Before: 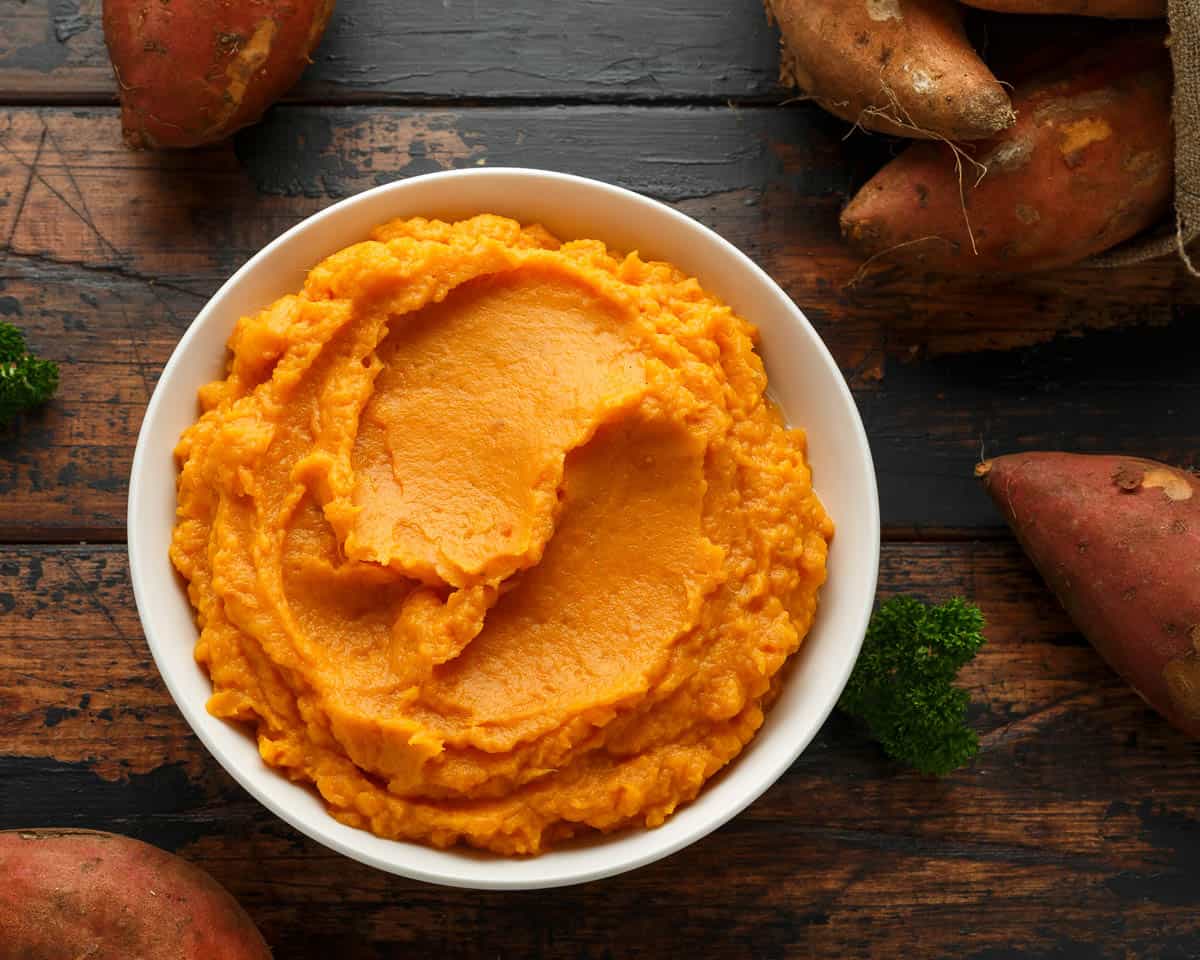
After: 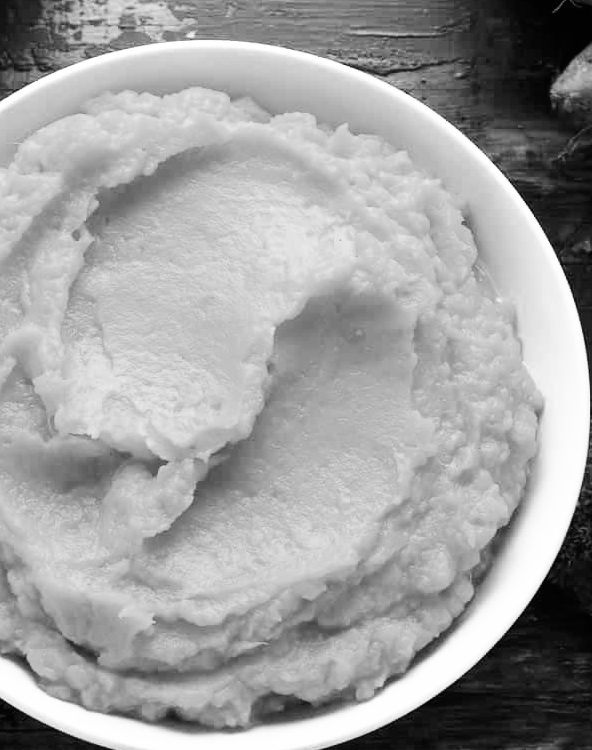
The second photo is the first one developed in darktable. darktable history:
base curve: curves: ch0 [(0, 0) (0.007, 0.004) (0.027, 0.03) (0.046, 0.07) (0.207, 0.54) (0.442, 0.872) (0.673, 0.972) (1, 1)], preserve colors none
color zones: curves: ch0 [(0, 0.613) (0.01, 0.613) (0.245, 0.448) (0.498, 0.529) (0.642, 0.665) (0.879, 0.777) (0.99, 0.613)]; ch1 [(0, 0) (0.143, 0) (0.286, 0) (0.429, 0) (0.571, 0) (0.714, 0) (0.857, 0)]
crop and rotate: angle 0.017°, left 24.207%, top 13.244%, right 26.395%, bottom 8.592%
